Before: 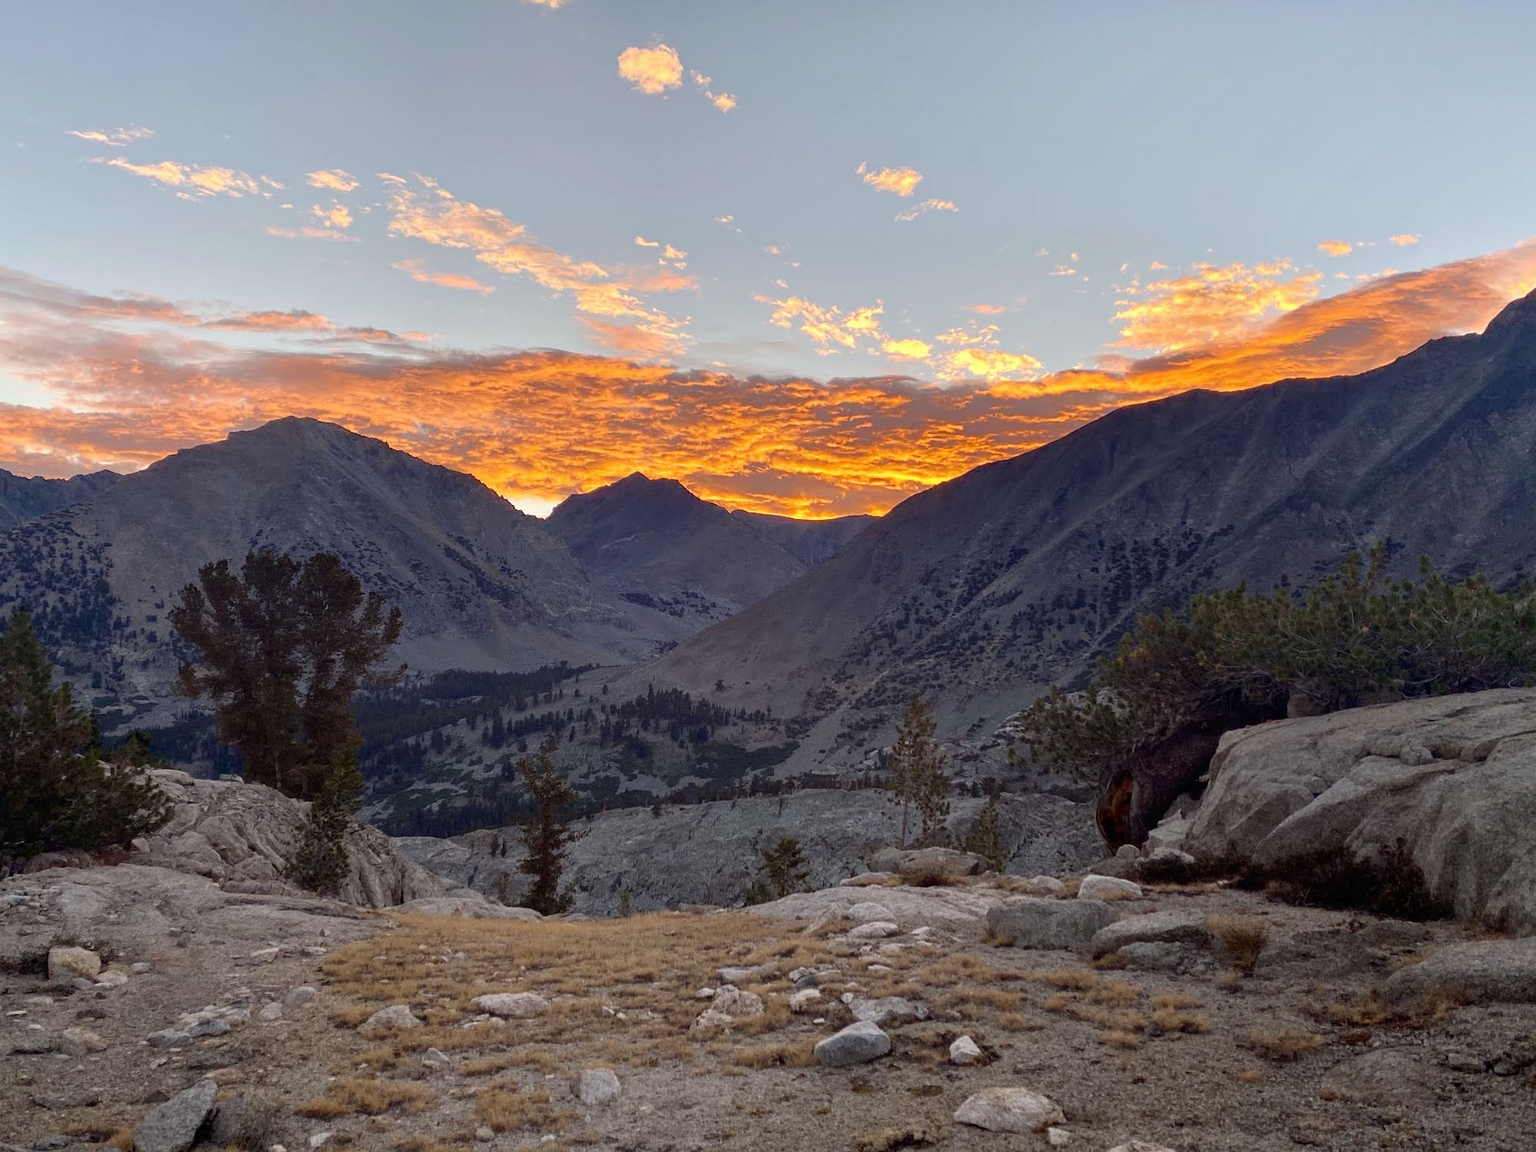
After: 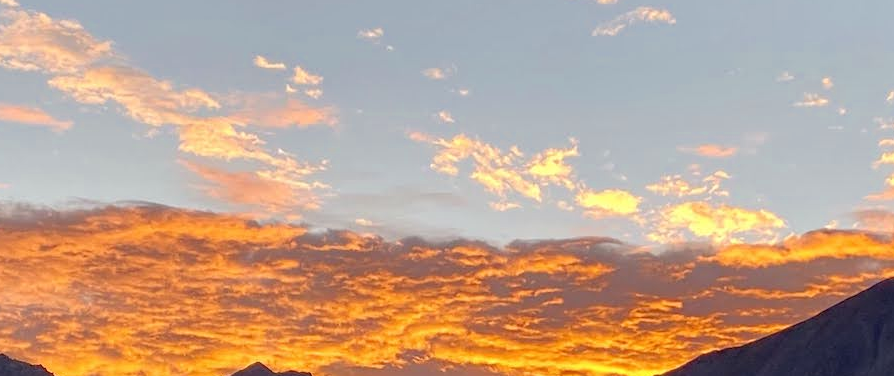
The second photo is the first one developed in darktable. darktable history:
color zones: curves: ch0 [(0, 0.5) (0.143, 0.5) (0.286, 0.5) (0.429, 0.5) (0.62, 0.489) (0.714, 0.445) (0.844, 0.496) (1, 0.5)]; ch1 [(0, 0.5) (0.143, 0.5) (0.286, 0.5) (0.429, 0.5) (0.571, 0.5) (0.714, 0.523) (0.857, 0.5) (1, 0.5)]
crop: left 28.64%, top 16.832%, right 26.637%, bottom 58.055%
